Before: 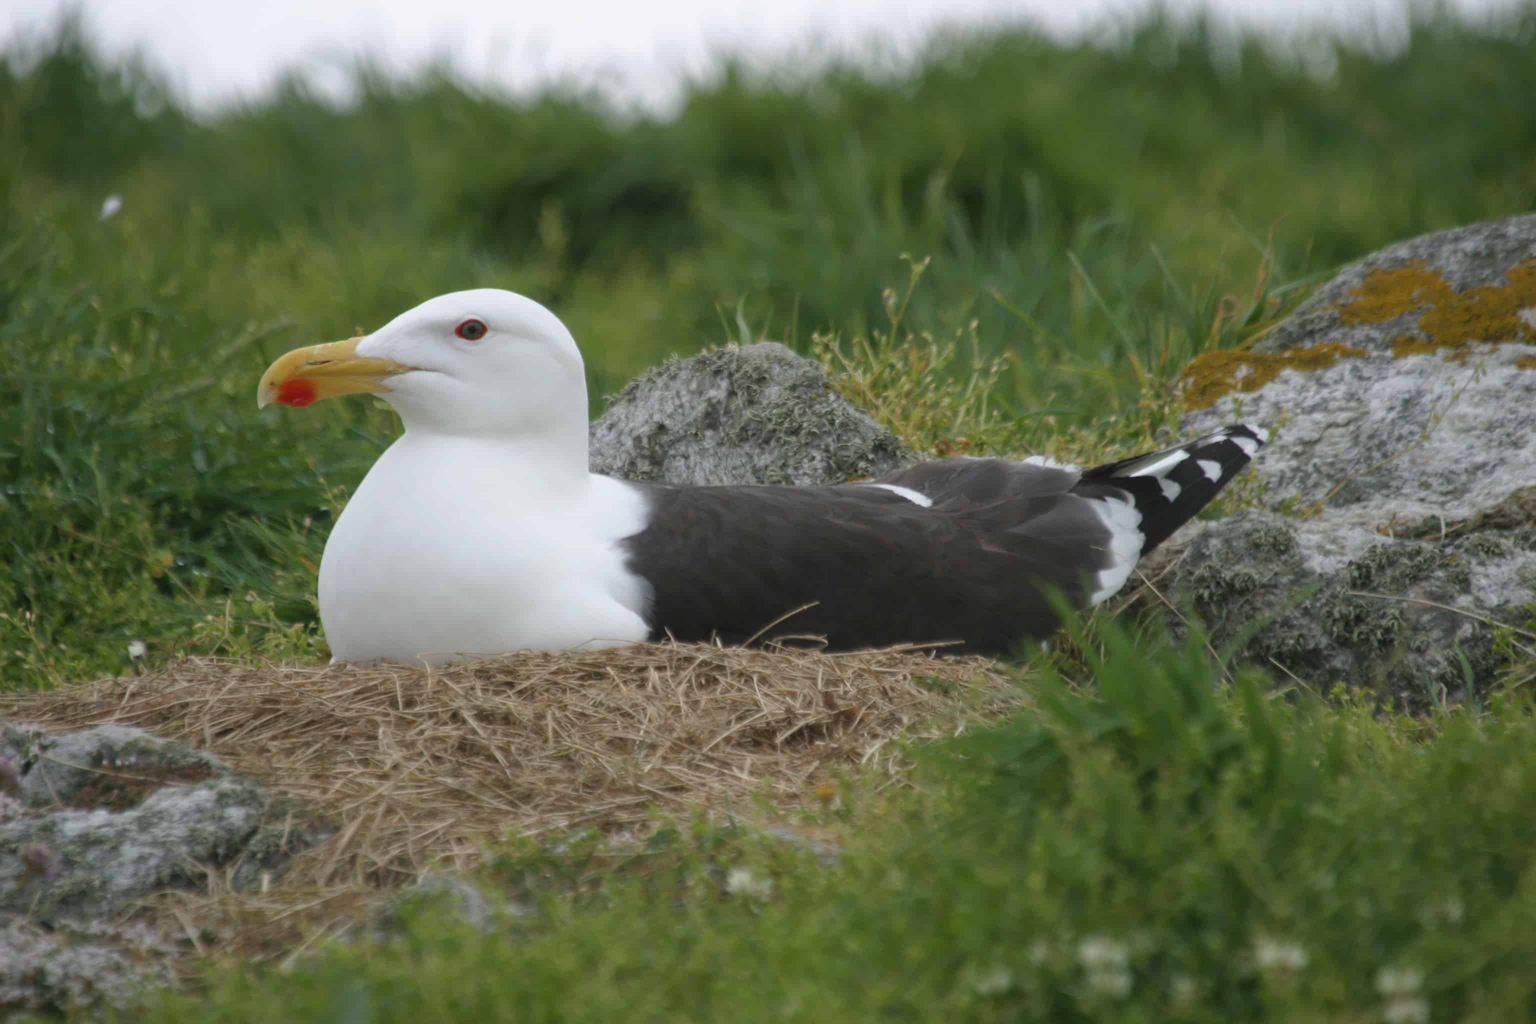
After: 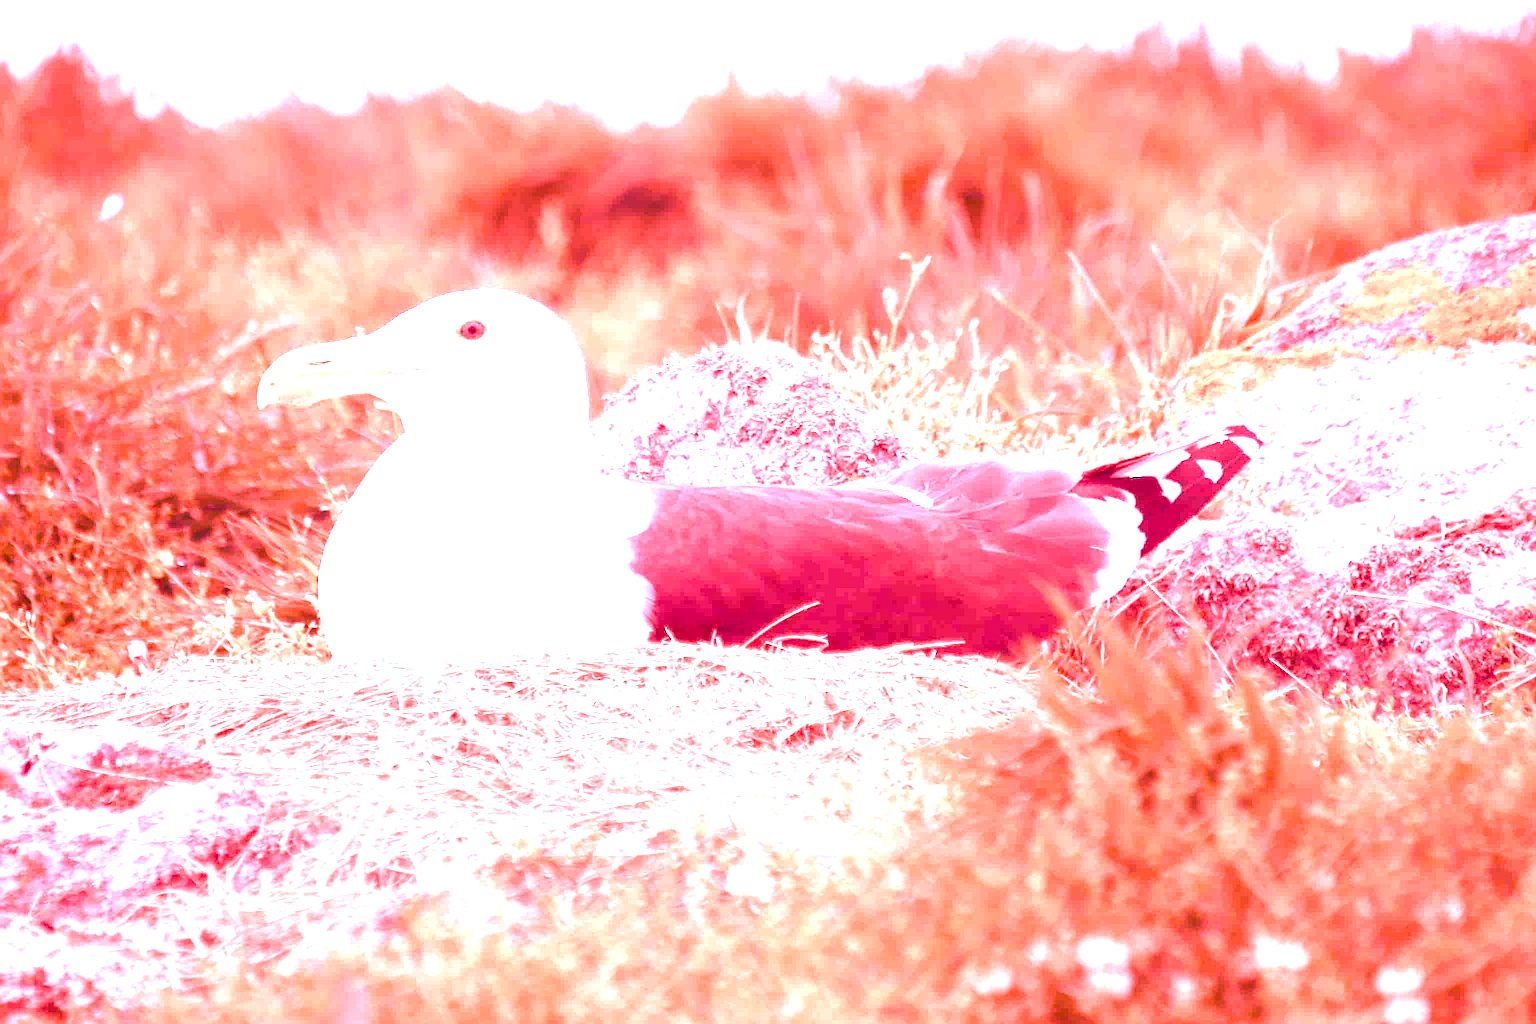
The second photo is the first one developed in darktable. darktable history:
color balance rgb: perceptual saturation grading › global saturation 20%, perceptual saturation grading › highlights -50%, perceptual saturation grading › shadows 30%, perceptual brilliance grading › global brilliance 10%, perceptual brilliance grading › shadows 15%
sharpen: on, module defaults
white balance: red 4.26, blue 1.802
exposure: black level correction 0, exposure 0.7 EV, compensate exposure bias true, compensate highlight preservation false
